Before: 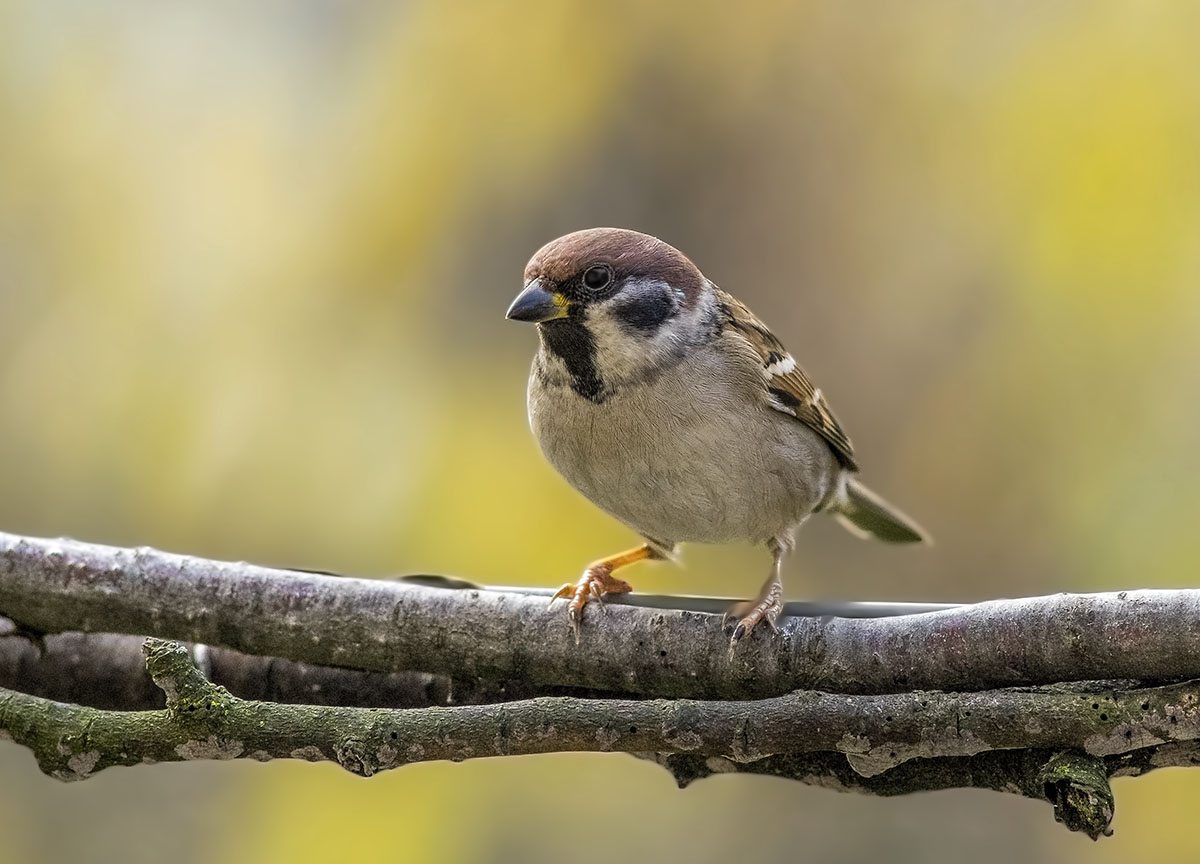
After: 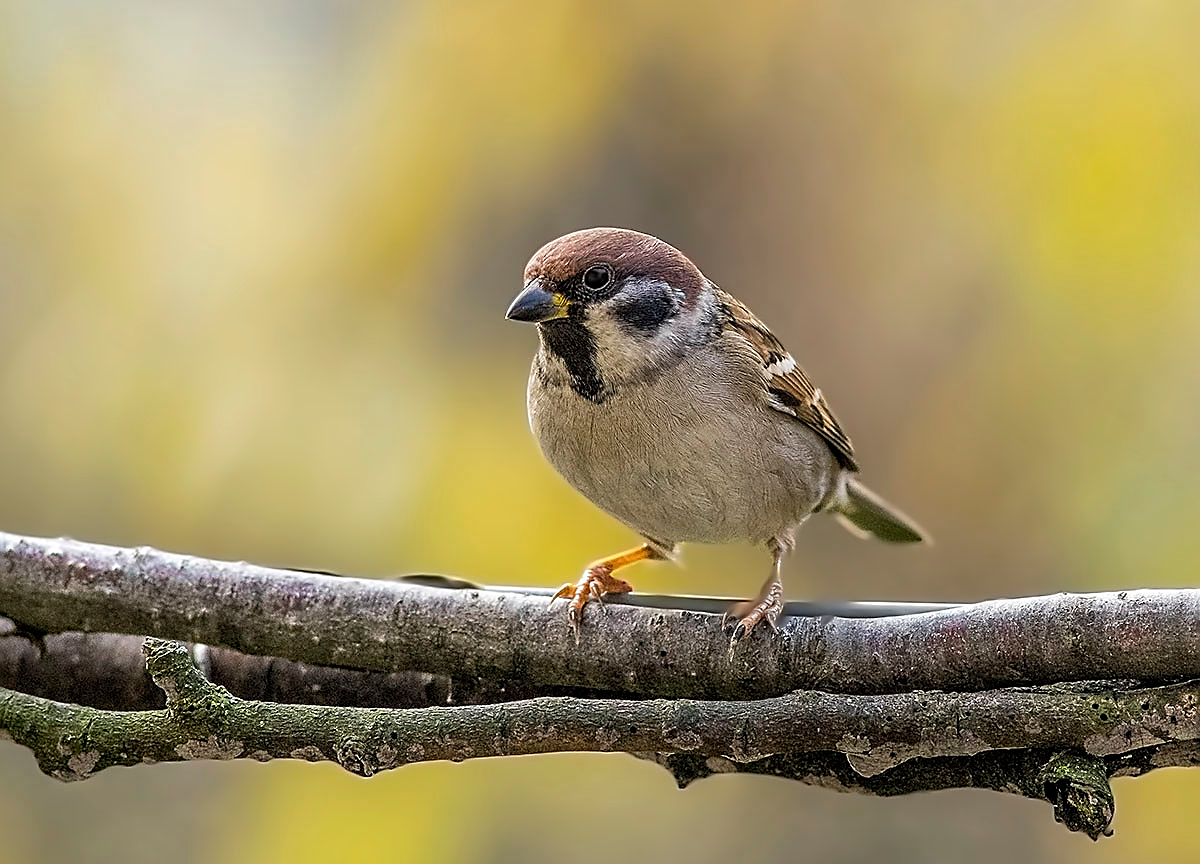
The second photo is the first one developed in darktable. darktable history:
sharpen: radius 1.429, amount 1.233, threshold 0.776
